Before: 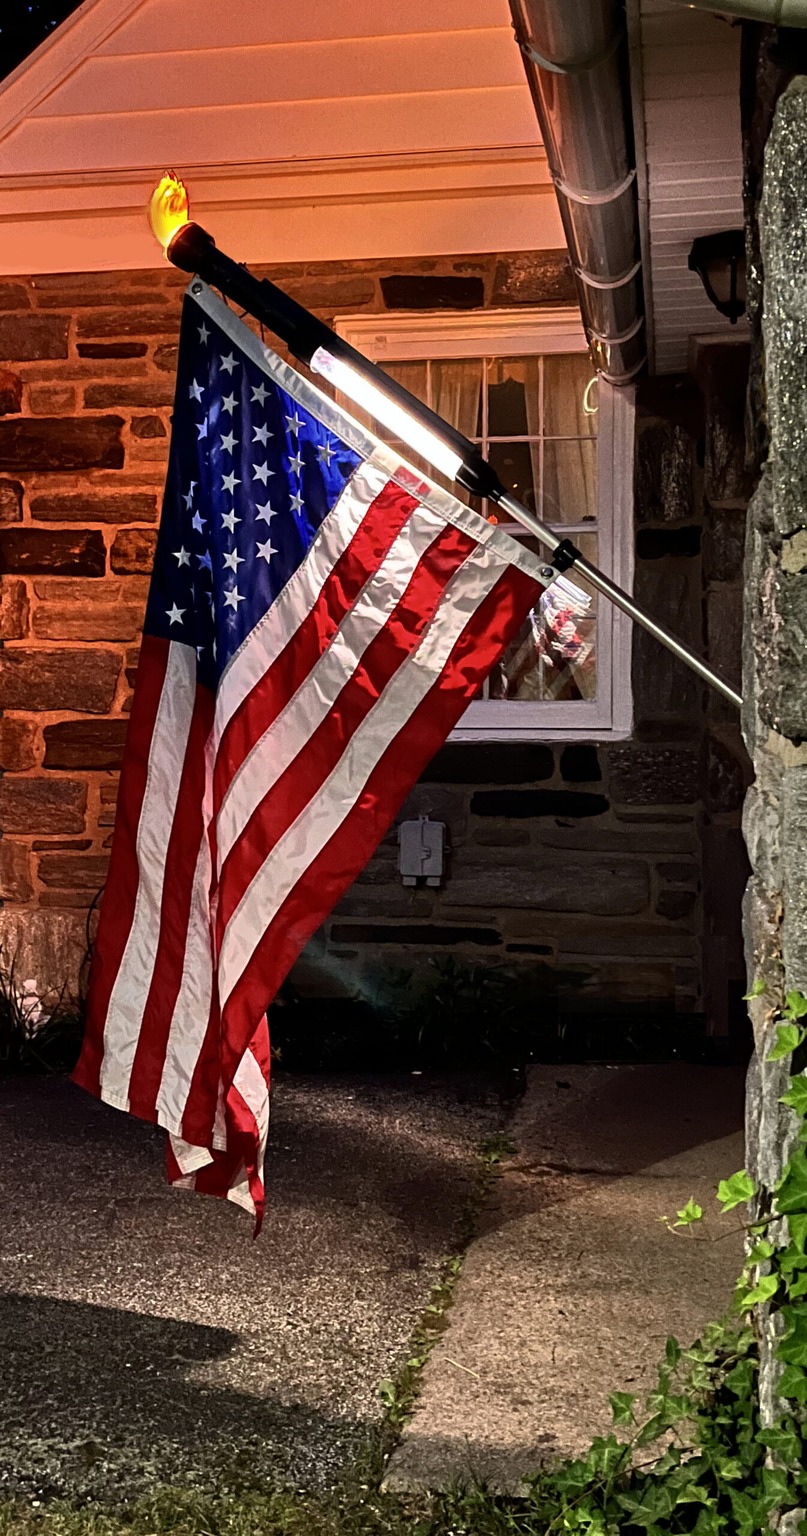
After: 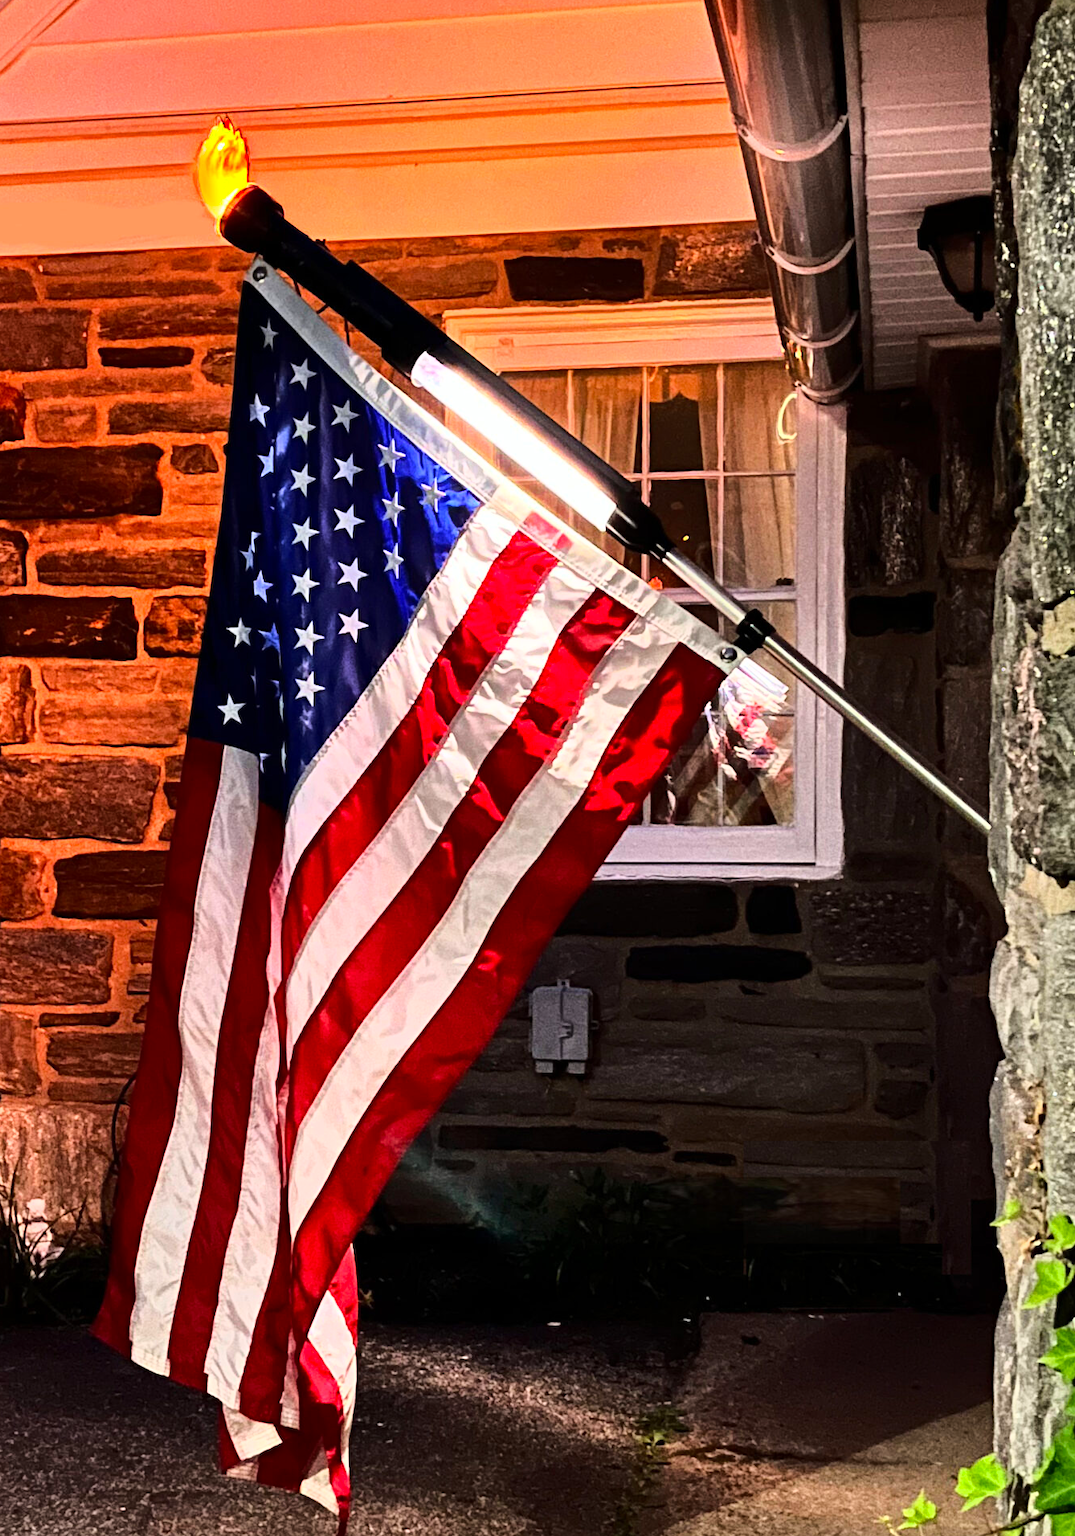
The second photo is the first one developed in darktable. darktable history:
crop: left 0.387%, top 5.469%, bottom 19.809%
base curve: curves: ch0 [(0, 0) (0.028, 0.03) (0.121, 0.232) (0.46, 0.748) (0.859, 0.968) (1, 1)]
